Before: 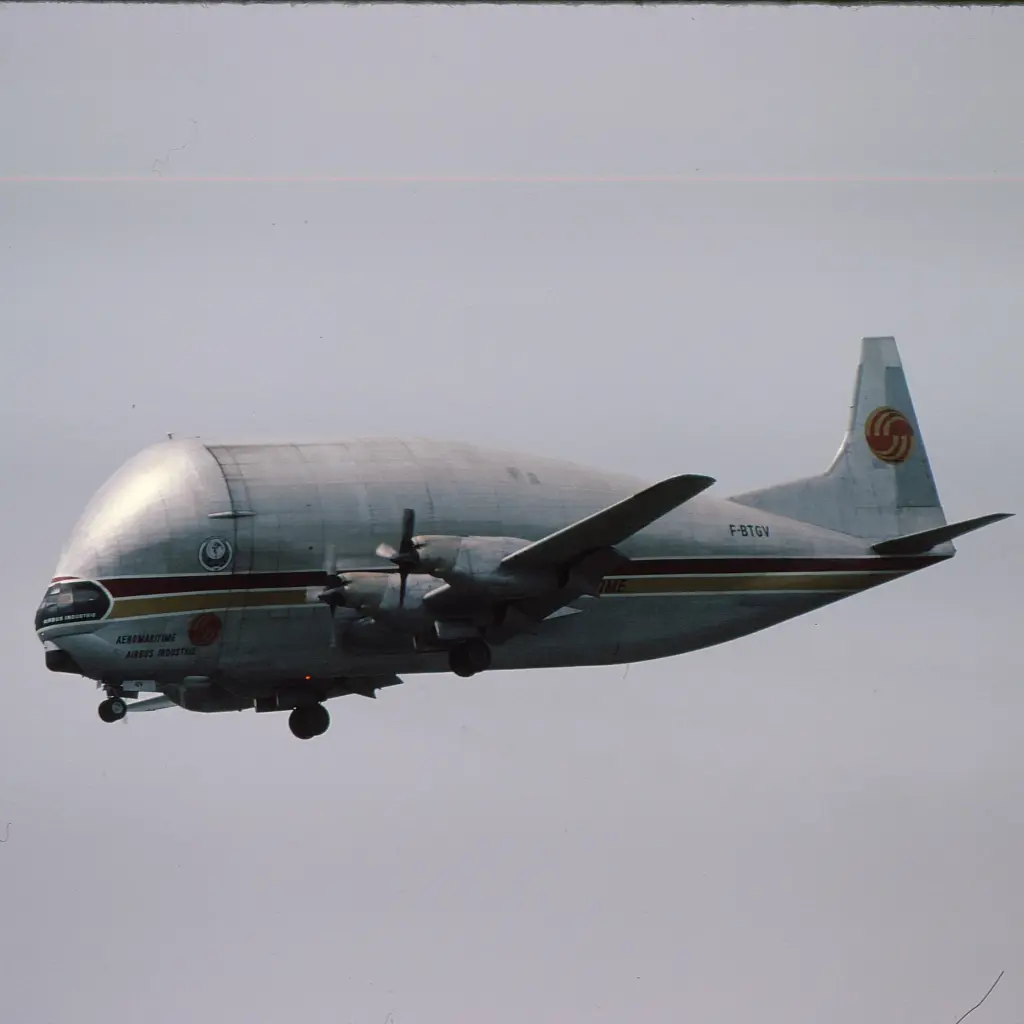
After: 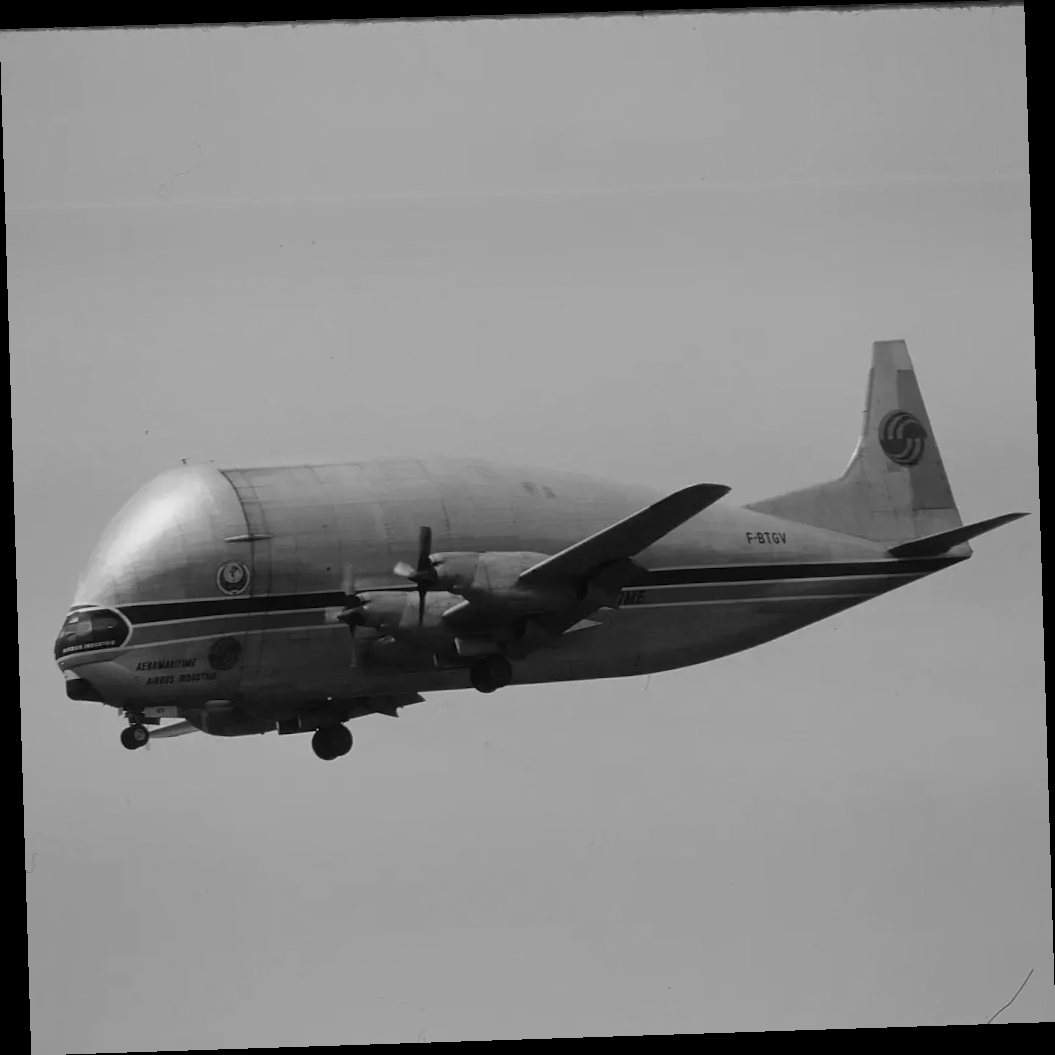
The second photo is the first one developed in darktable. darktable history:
monochrome: a 26.22, b 42.67, size 0.8
rotate and perspective: rotation -1.77°, lens shift (horizontal) 0.004, automatic cropping off
